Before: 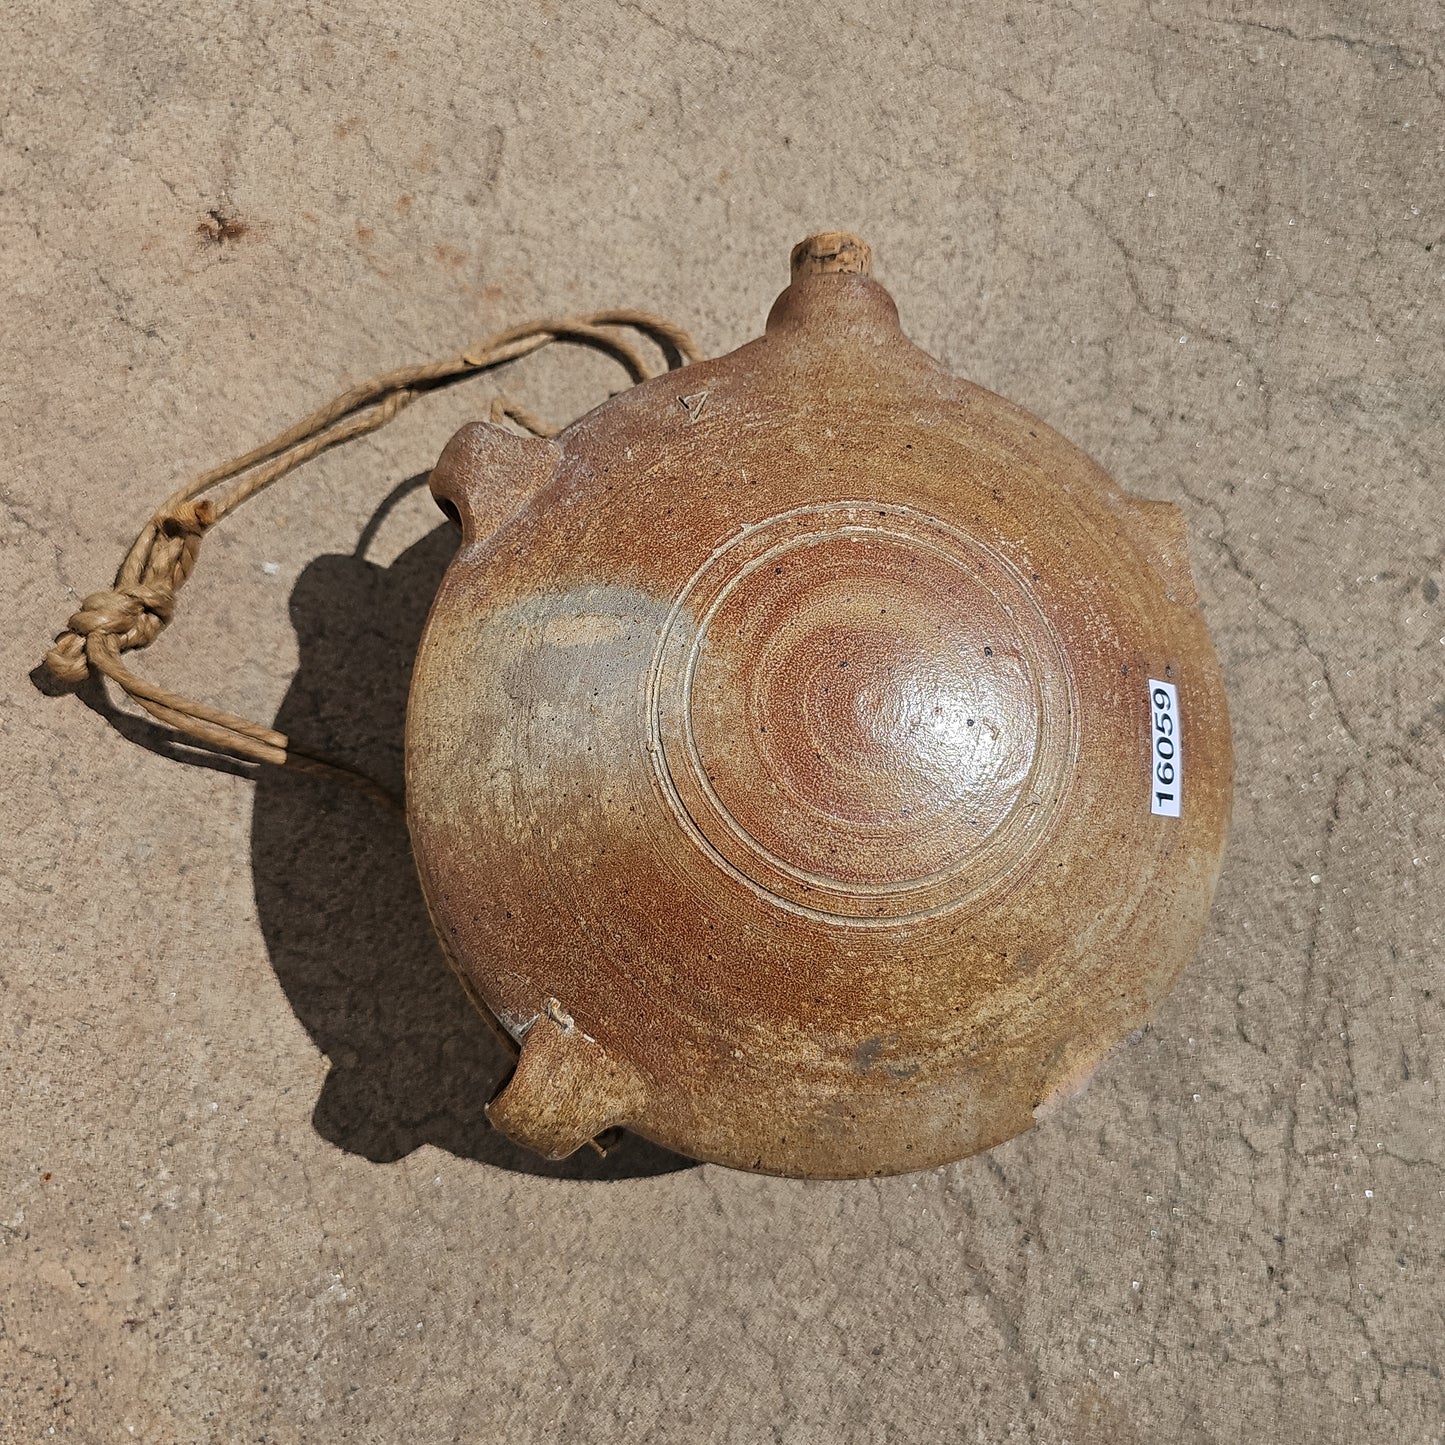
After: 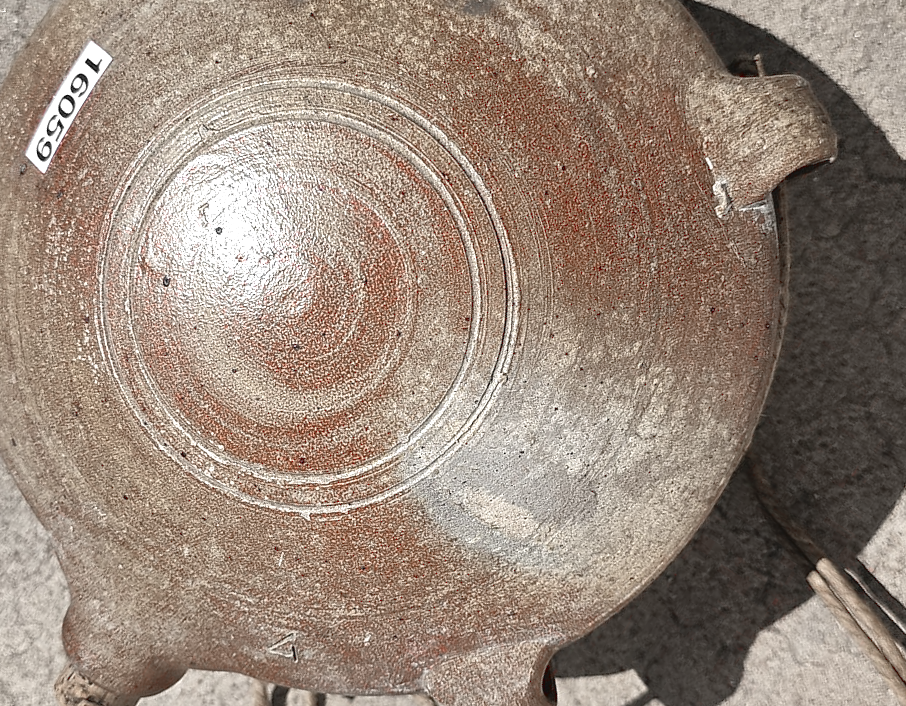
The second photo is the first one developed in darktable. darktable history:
crop and rotate: angle 148.2°, left 9.093%, top 15.651%, right 4.572%, bottom 17.004%
tone equalizer: -8 EV -0.724 EV, -7 EV -0.688 EV, -6 EV -0.568 EV, -5 EV -0.39 EV, -3 EV 0.401 EV, -2 EV 0.6 EV, -1 EV 0.693 EV, +0 EV 0.774 EV
tone curve: curves: ch0 [(0, 0.042) (0.129, 0.18) (0.501, 0.497) (1, 1)], color space Lab, linked channels, preserve colors none
shadows and highlights: soften with gaussian
color zones: curves: ch1 [(0, 0.831) (0.08, 0.771) (0.157, 0.268) (0.241, 0.207) (0.562, -0.005) (0.714, -0.013) (0.876, 0.01) (1, 0.831)]
